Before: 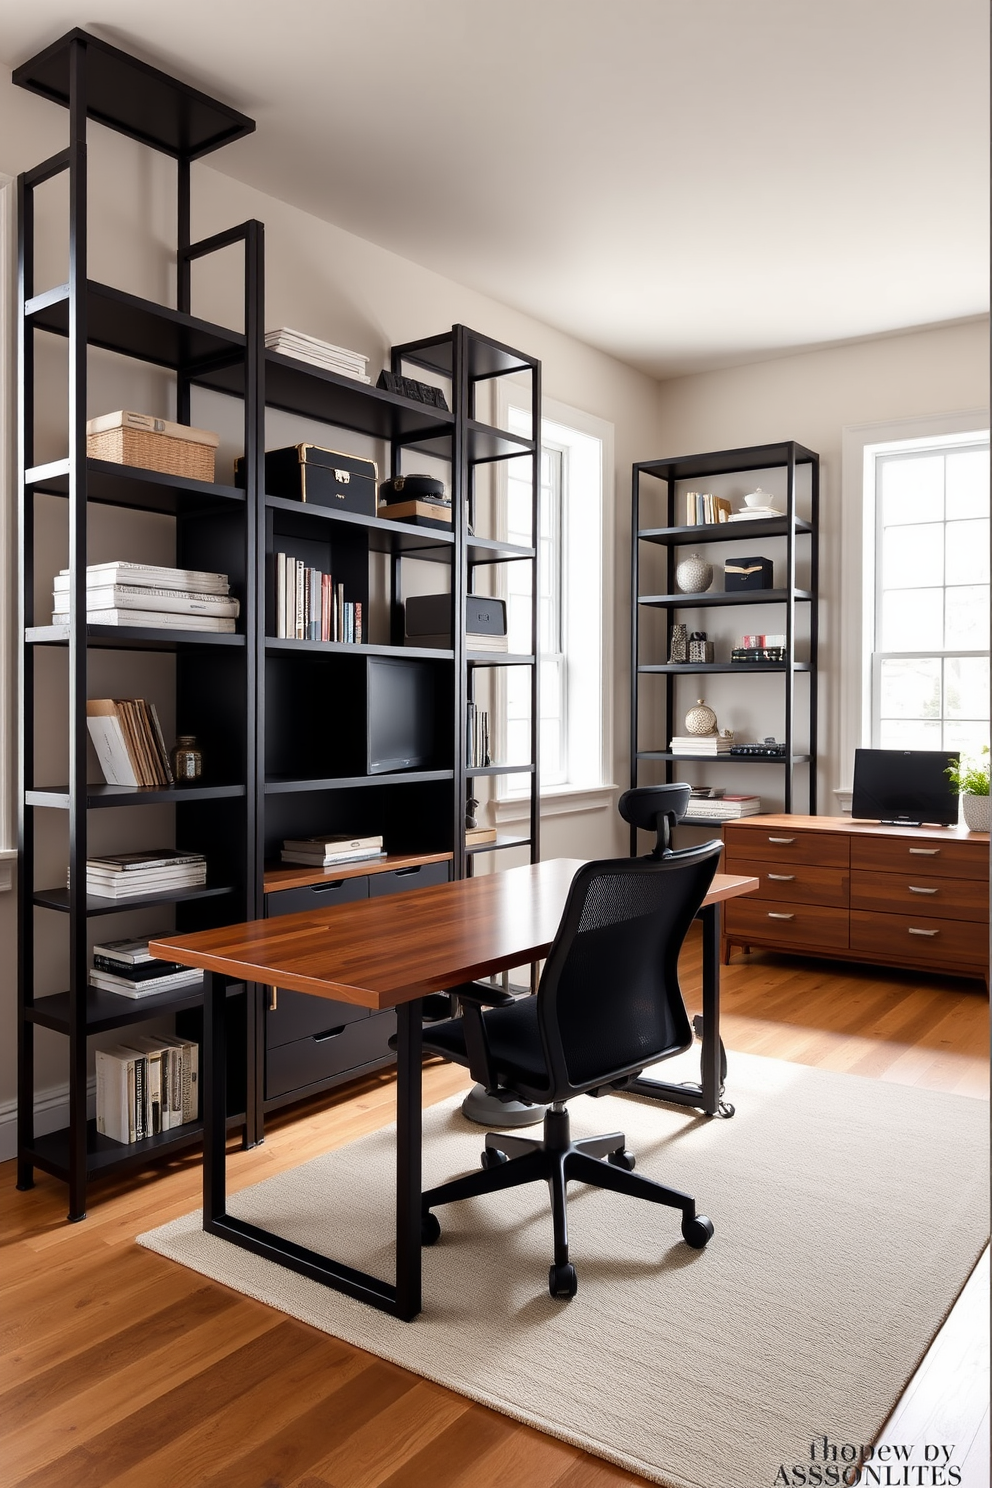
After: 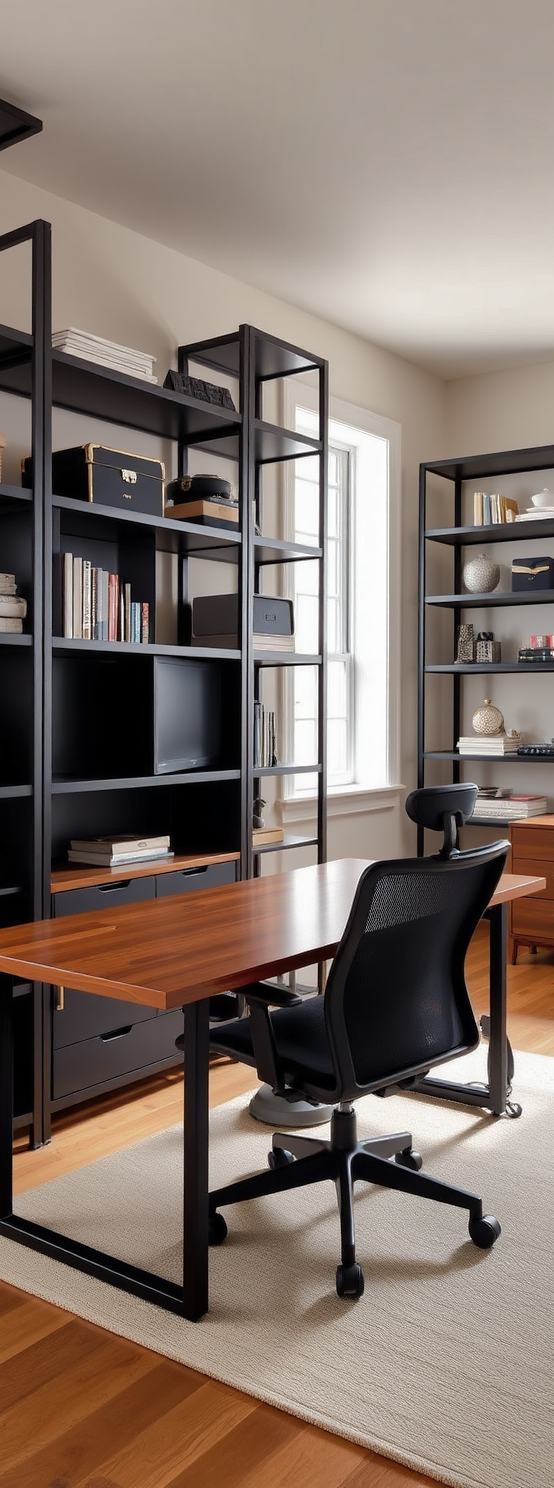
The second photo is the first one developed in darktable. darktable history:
crop: left 21.484%, right 22.635%
shadows and highlights: shadows 39.94, highlights -59.75
